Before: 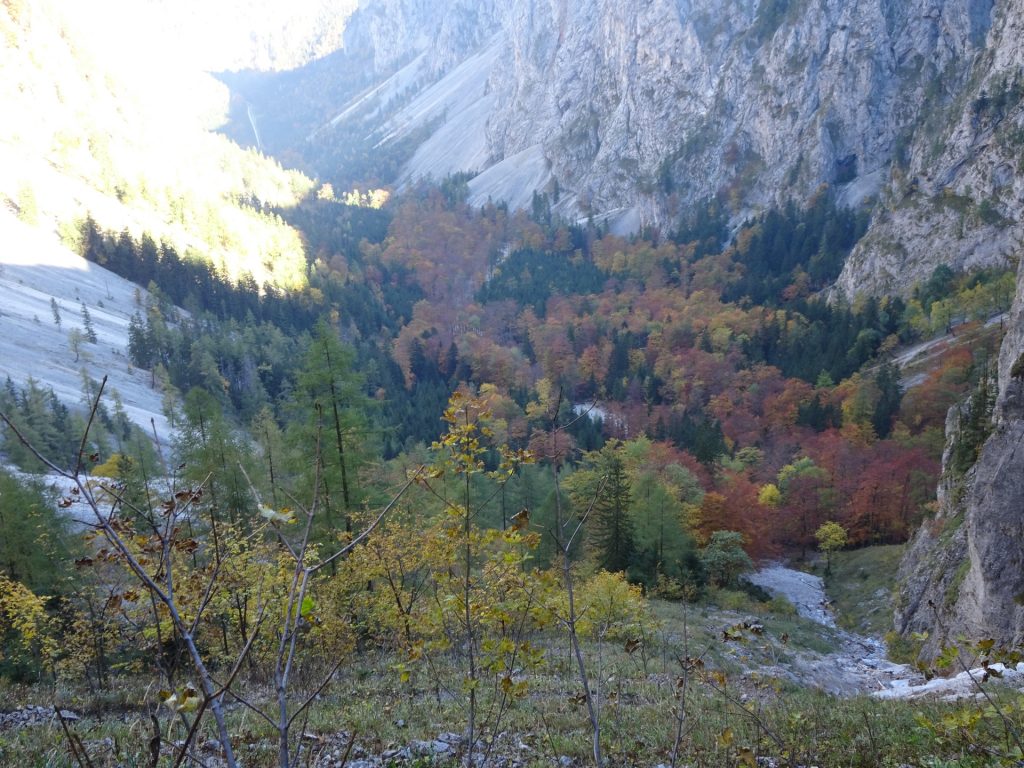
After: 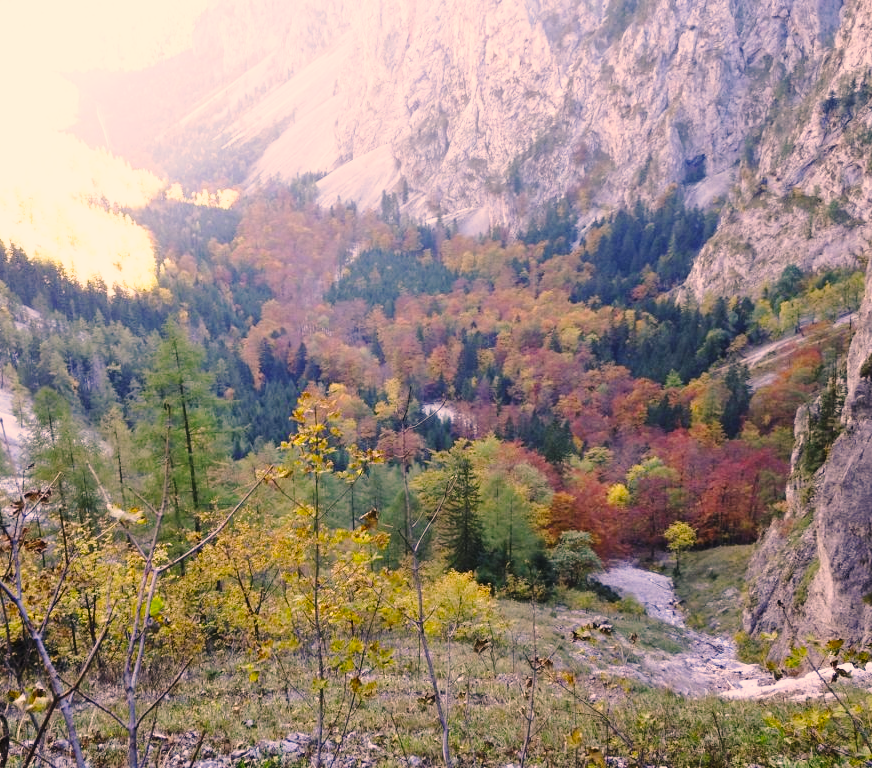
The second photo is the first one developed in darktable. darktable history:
crop and rotate: left 14.759%
color correction: highlights a* 17.65, highlights b* 18.81
base curve: curves: ch0 [(0, 0) (0.028, 0.03) (0.121, 0.232) (0.46, 0.748) (0.859, 0.968) (1, 1)], preserve colors none
